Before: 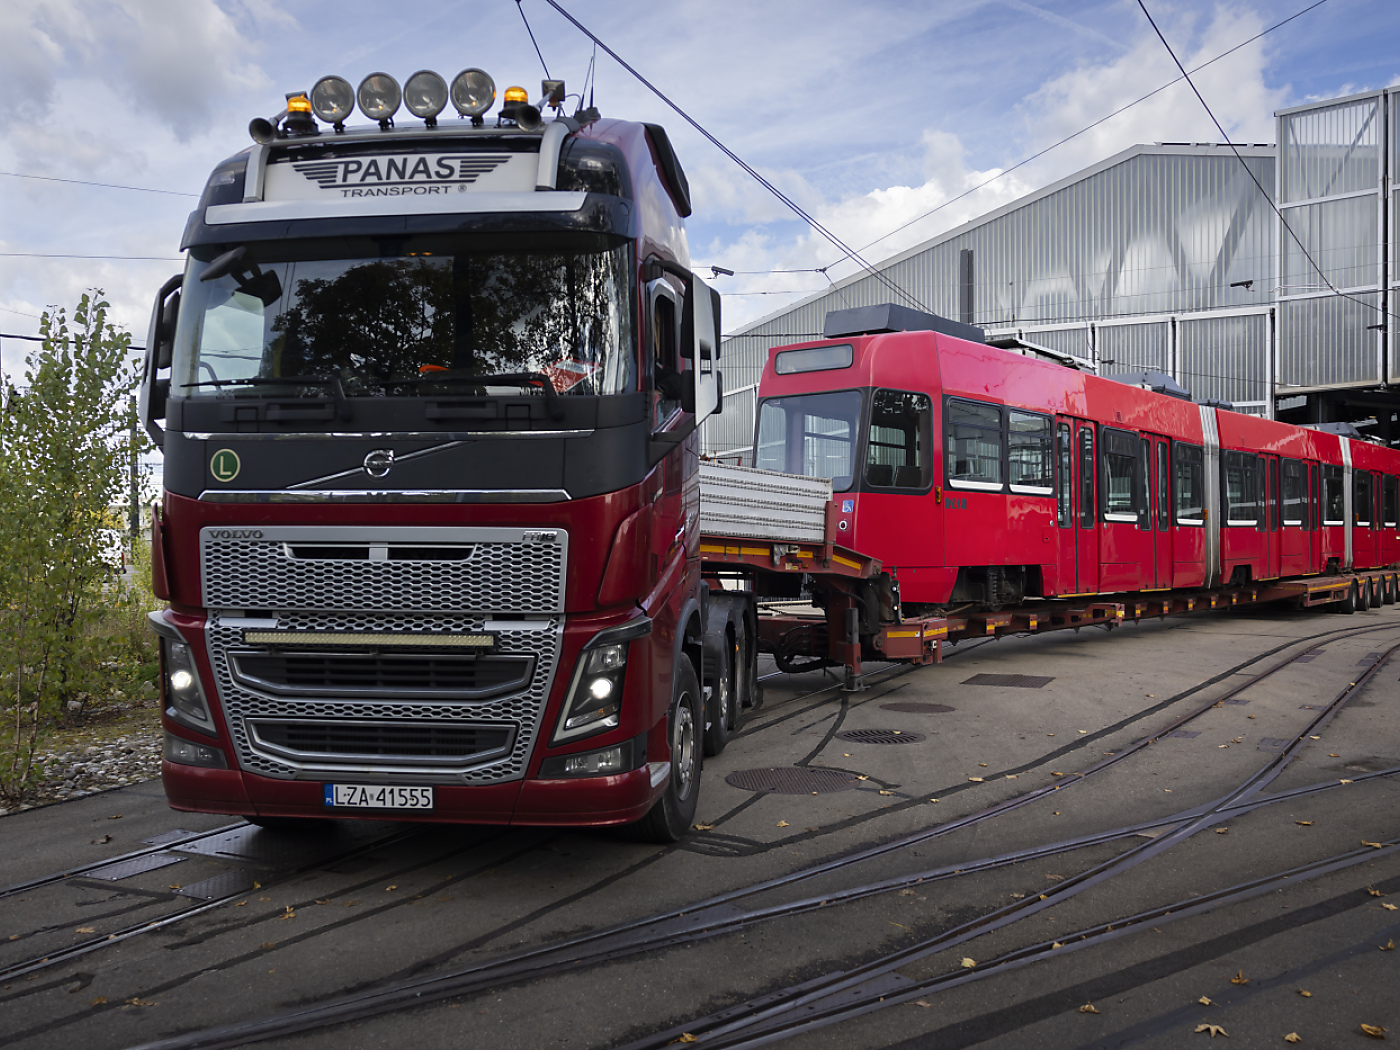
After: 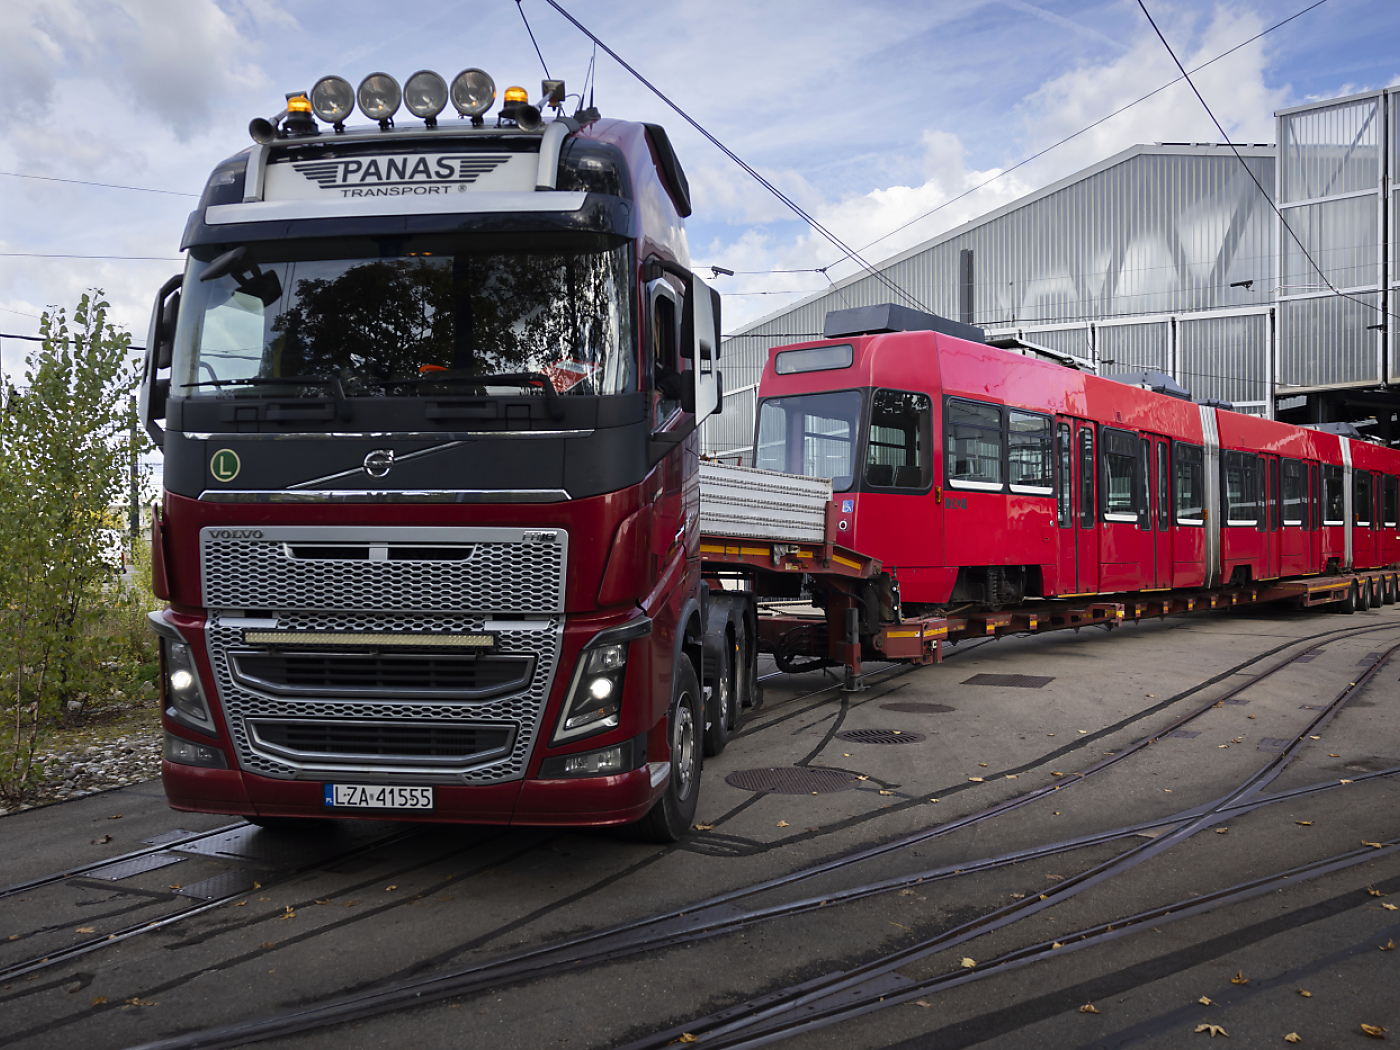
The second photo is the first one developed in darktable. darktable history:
contrast brightness saturation: contrast 0.101, brightness 0.016, saturation 0.02
